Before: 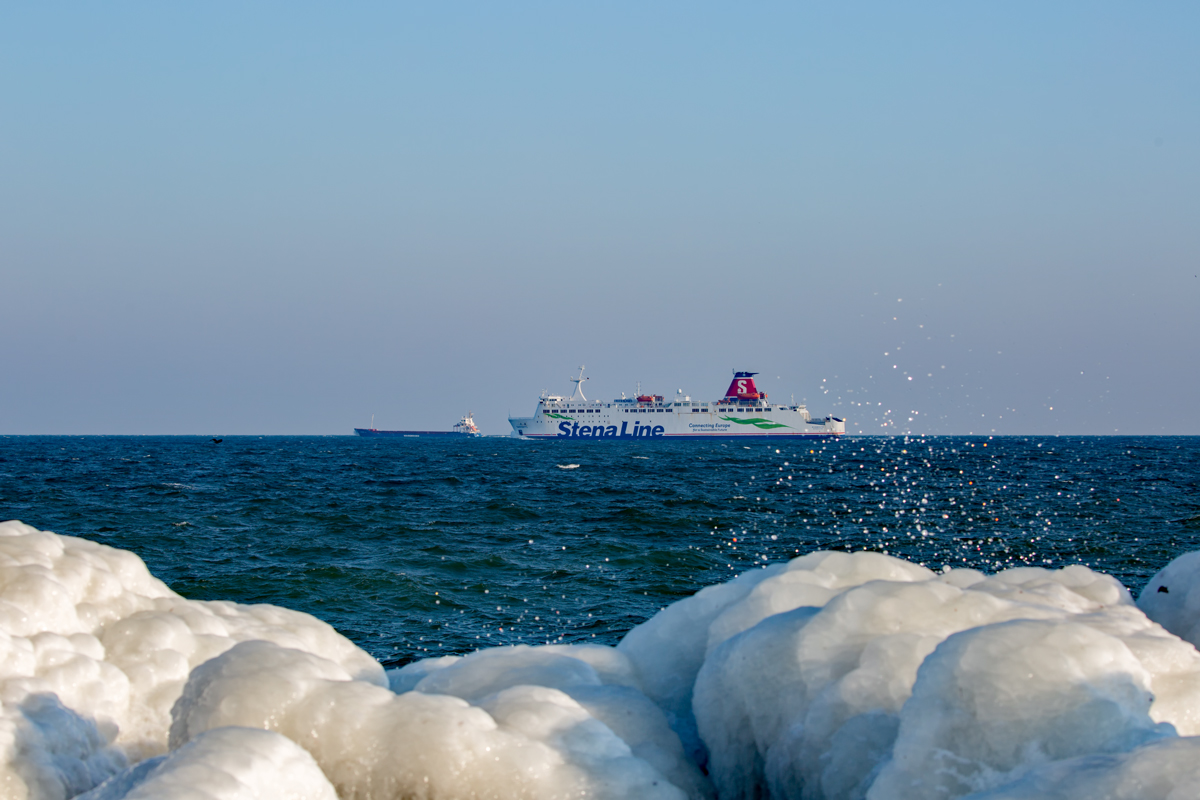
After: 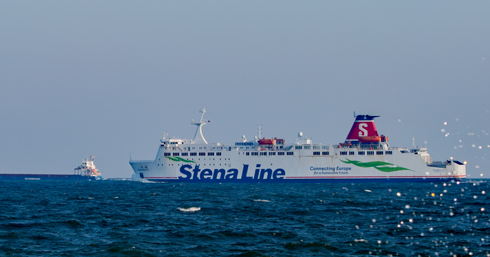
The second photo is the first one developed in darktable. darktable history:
crop: left 31.61%, top 32.199%, right 27.527%, bottom 35.589%
